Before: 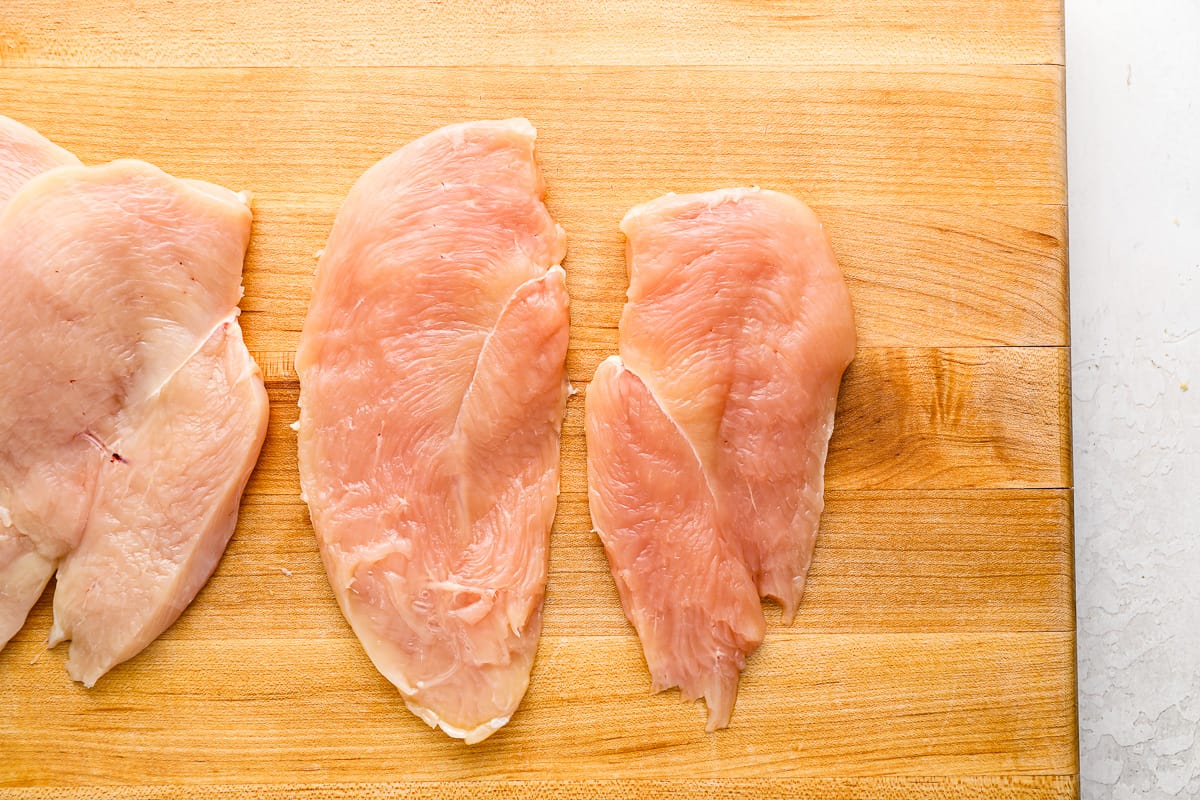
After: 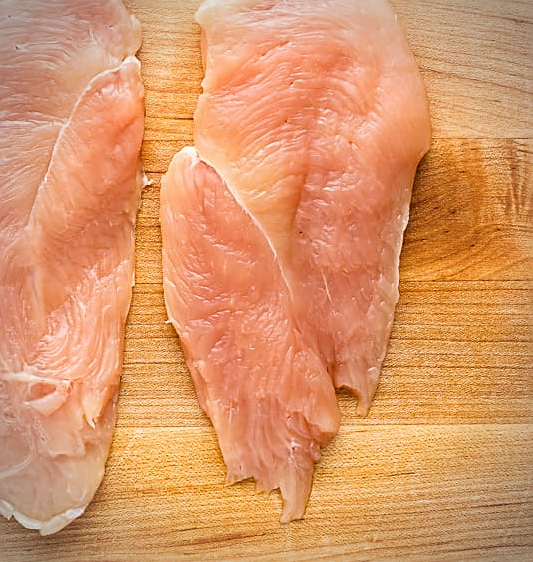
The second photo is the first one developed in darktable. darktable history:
vignetting: unbound false
sharpen: on, module defaults
crop: left 35.432%, top 26.233%, right 20.145%, bottom 3.432%
tone equalizer: on, module defaults
contrast brightness saturation: saturation -0.05
